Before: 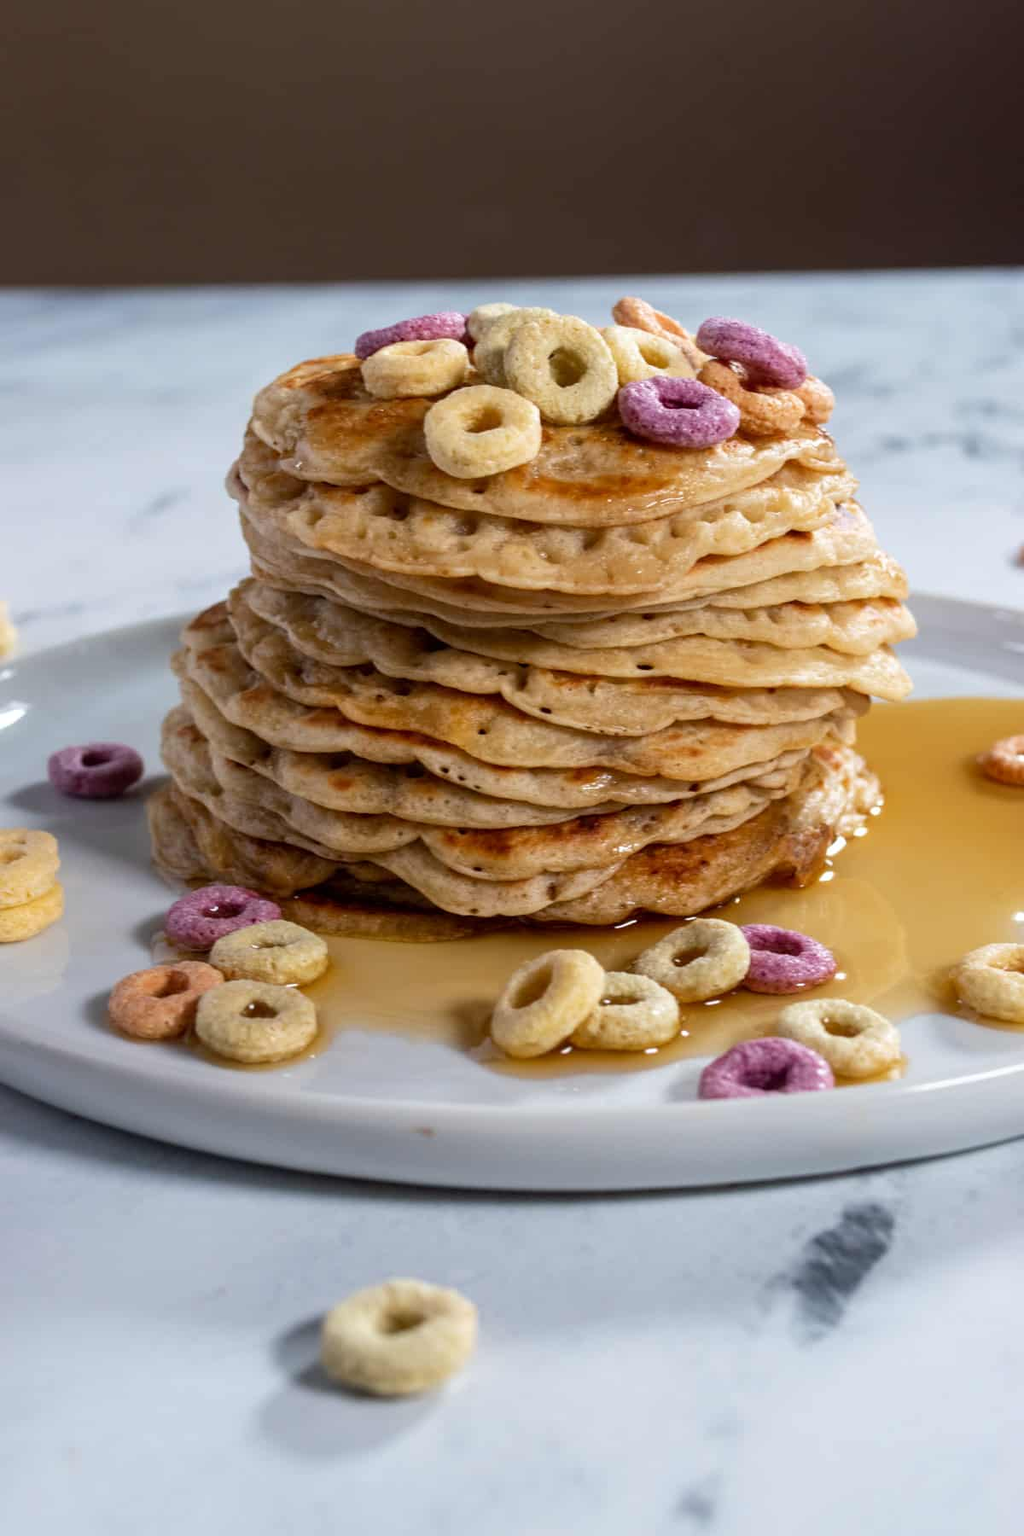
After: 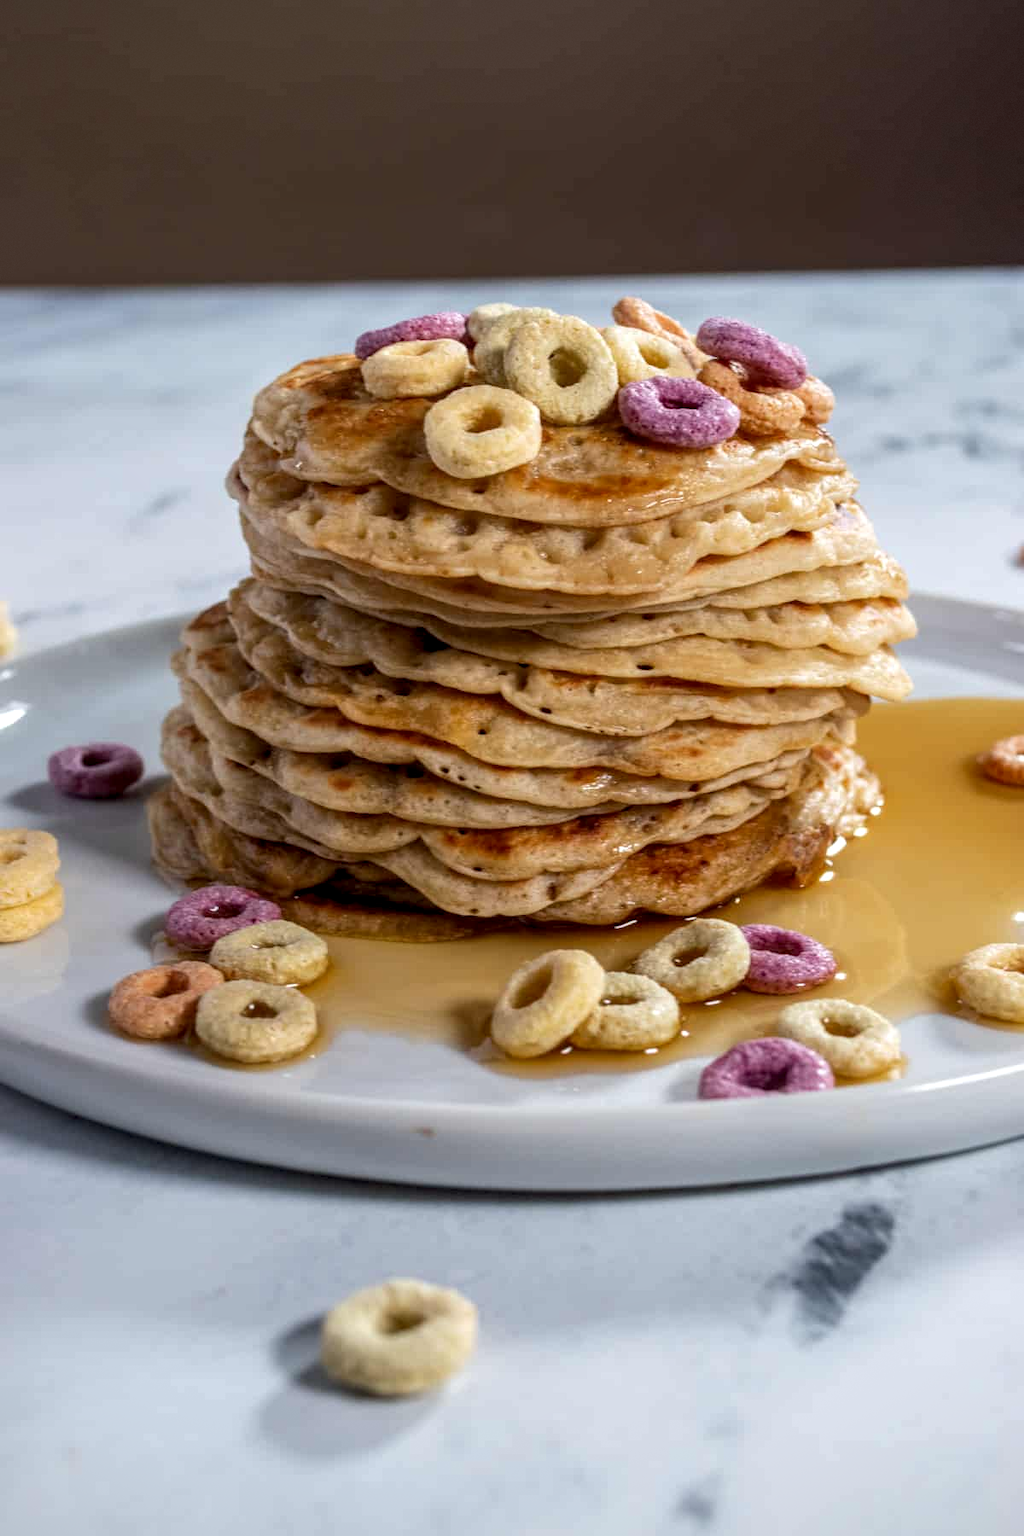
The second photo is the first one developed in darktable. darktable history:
local contrast: on, module defaults
vignetting: fall-off start 97.28%, fall-off radius 79%, brightness -0.462, saturation -0.3, width/height ratio 1.114, dithering 8-bit output, unbound false
